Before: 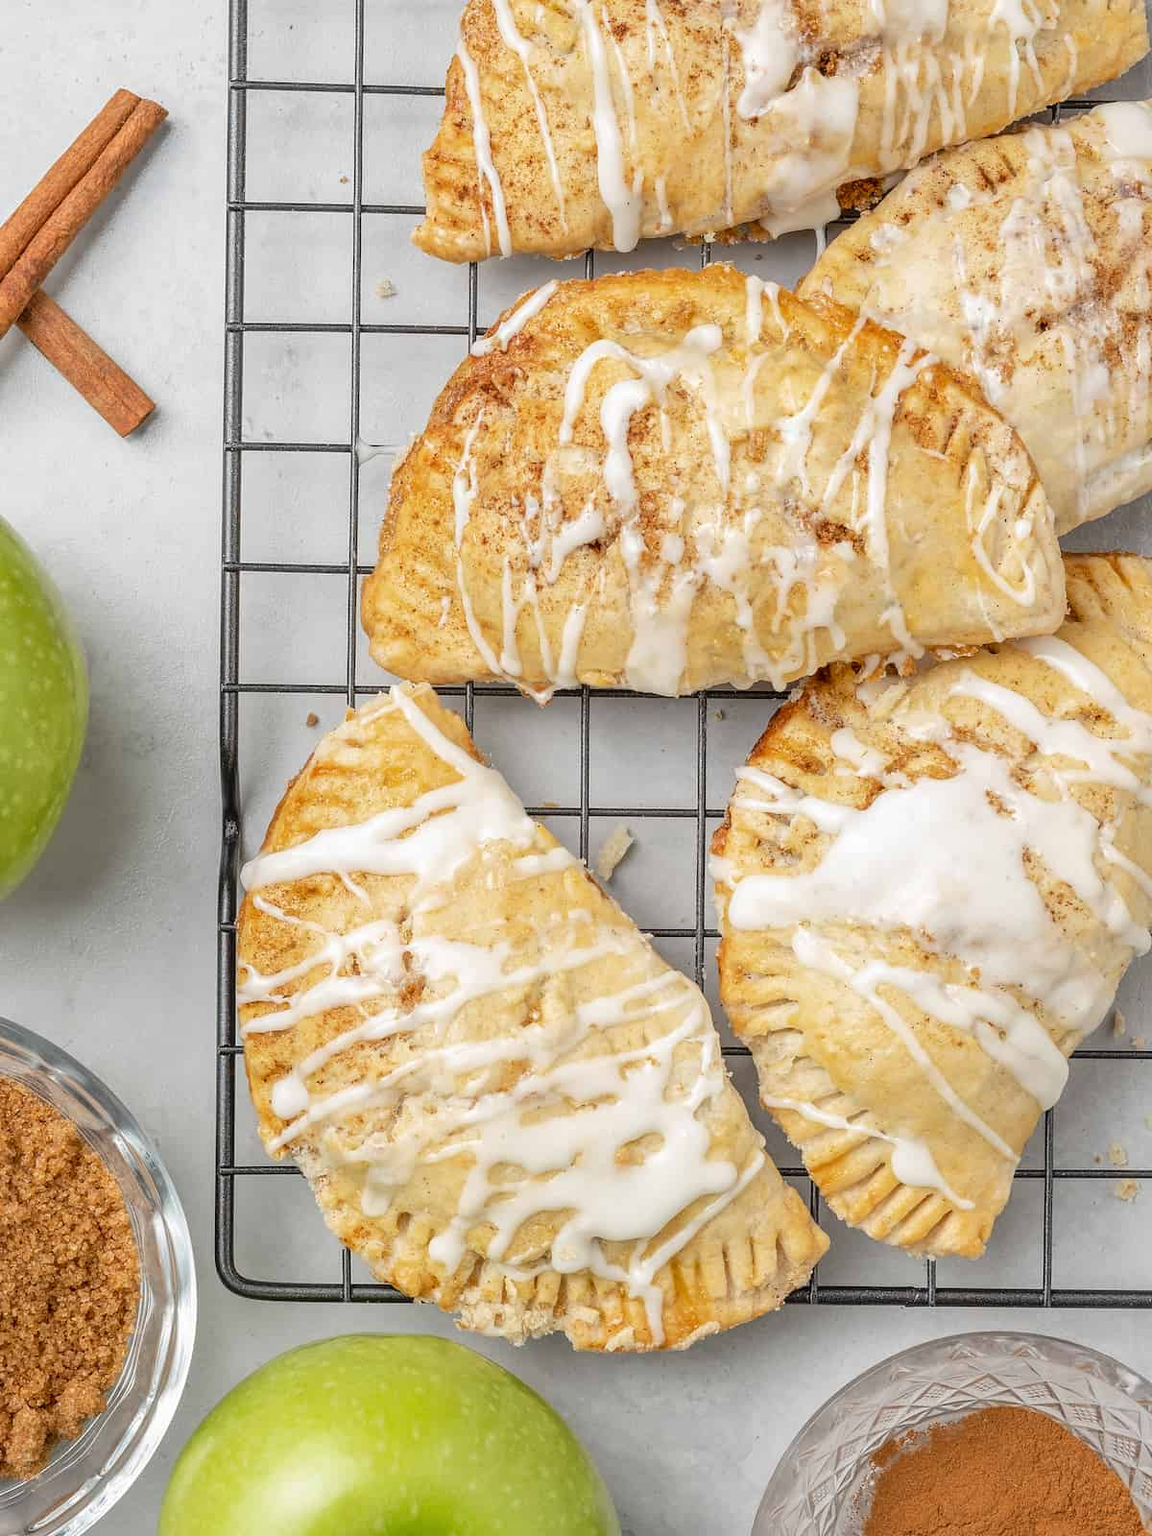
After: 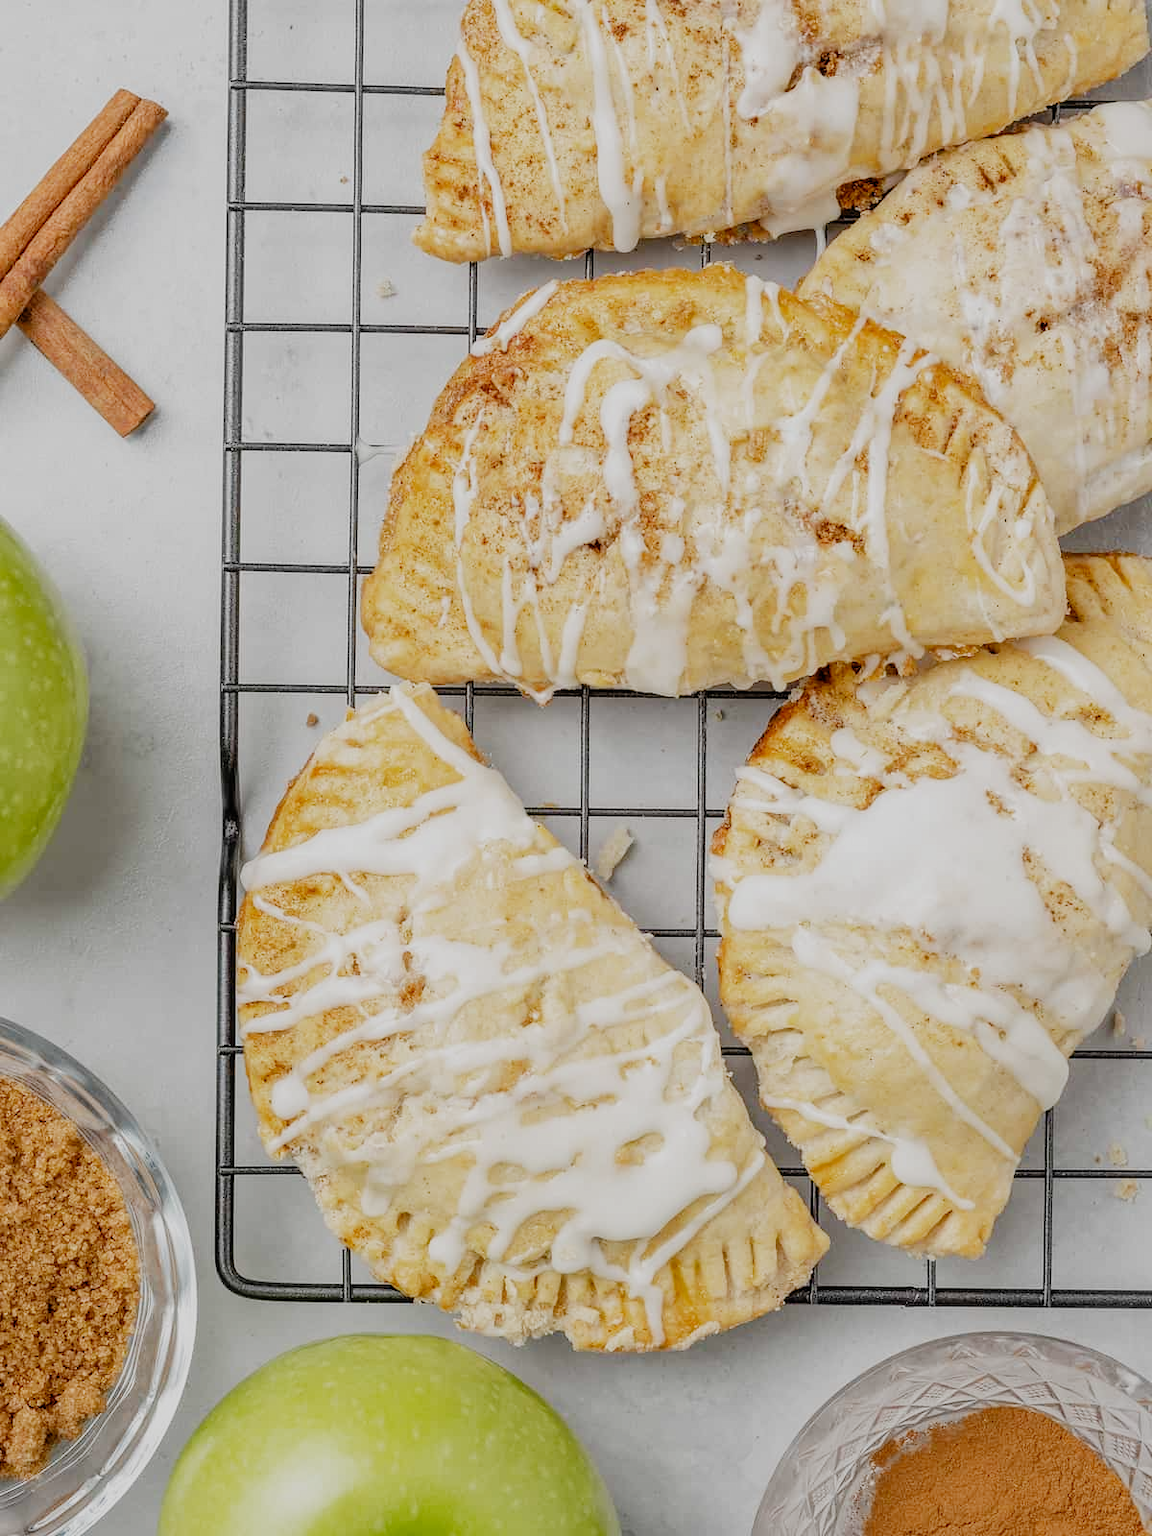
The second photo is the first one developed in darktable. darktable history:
filmic rgb: black relative exposure -7.65 EV, white relative exposure 4.56 EV, hardness 3.61, add noise in highlights 0.001, preserve chrominance no, color science v4 (2020)
